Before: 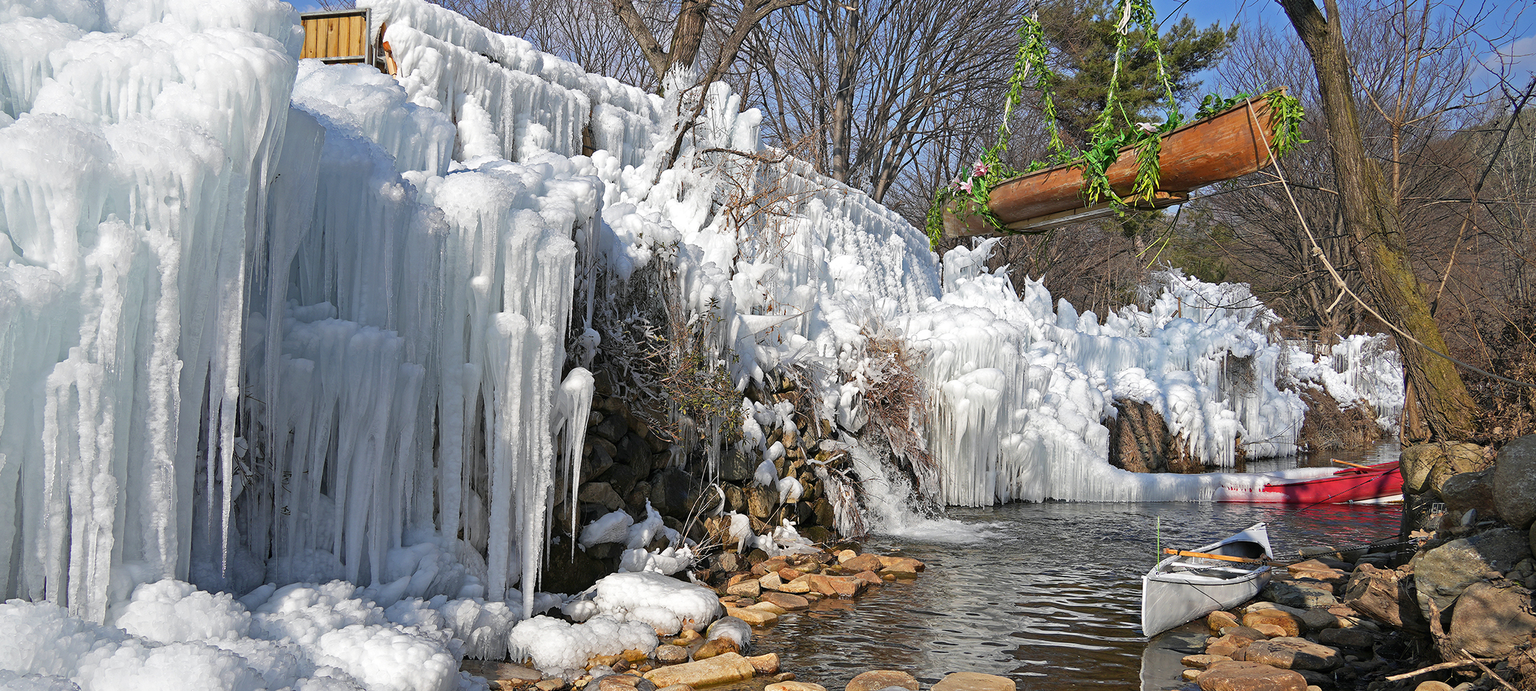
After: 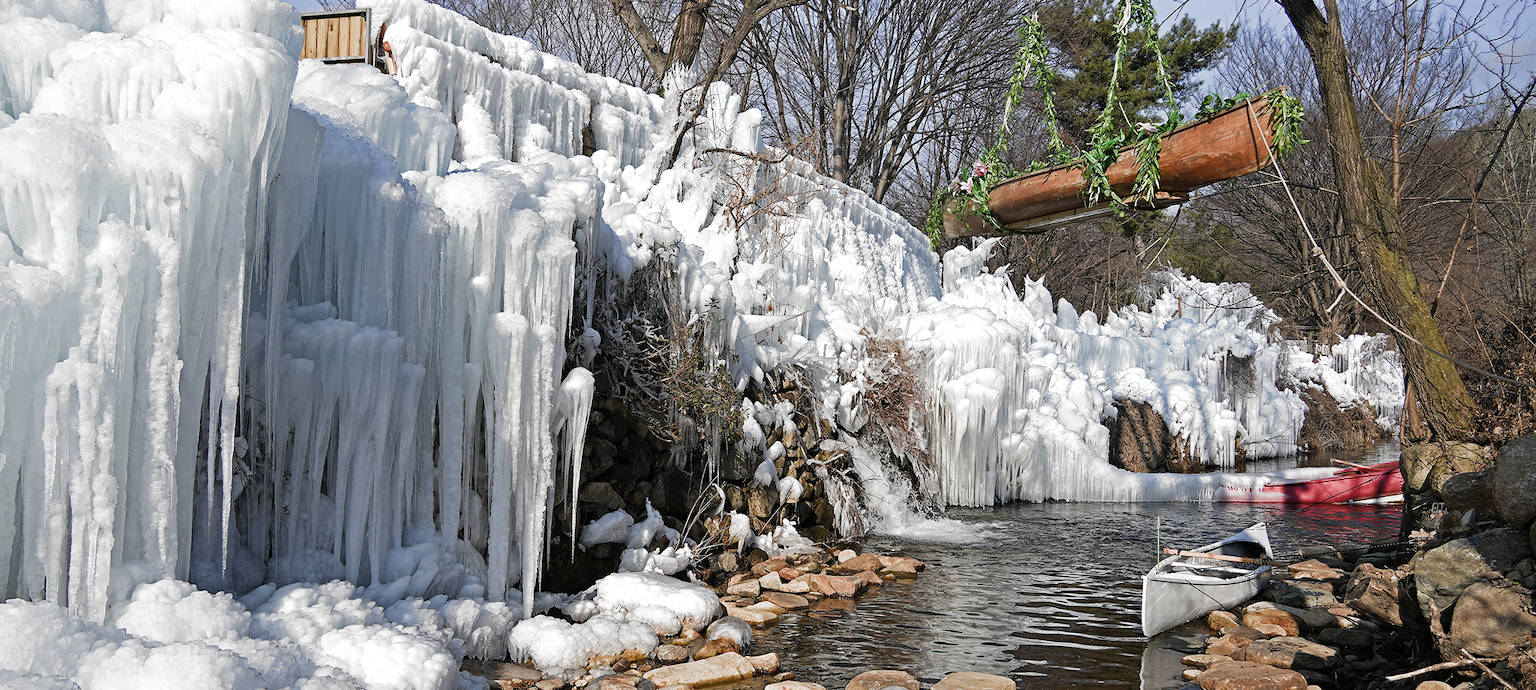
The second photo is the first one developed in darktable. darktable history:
filmic rgb: black relative exposure -9.13 EV, white relative exposure 2.31 EV, hardness 7.48, color science v5 (2021), contrast in shadows safe, contrast in highlights safe
